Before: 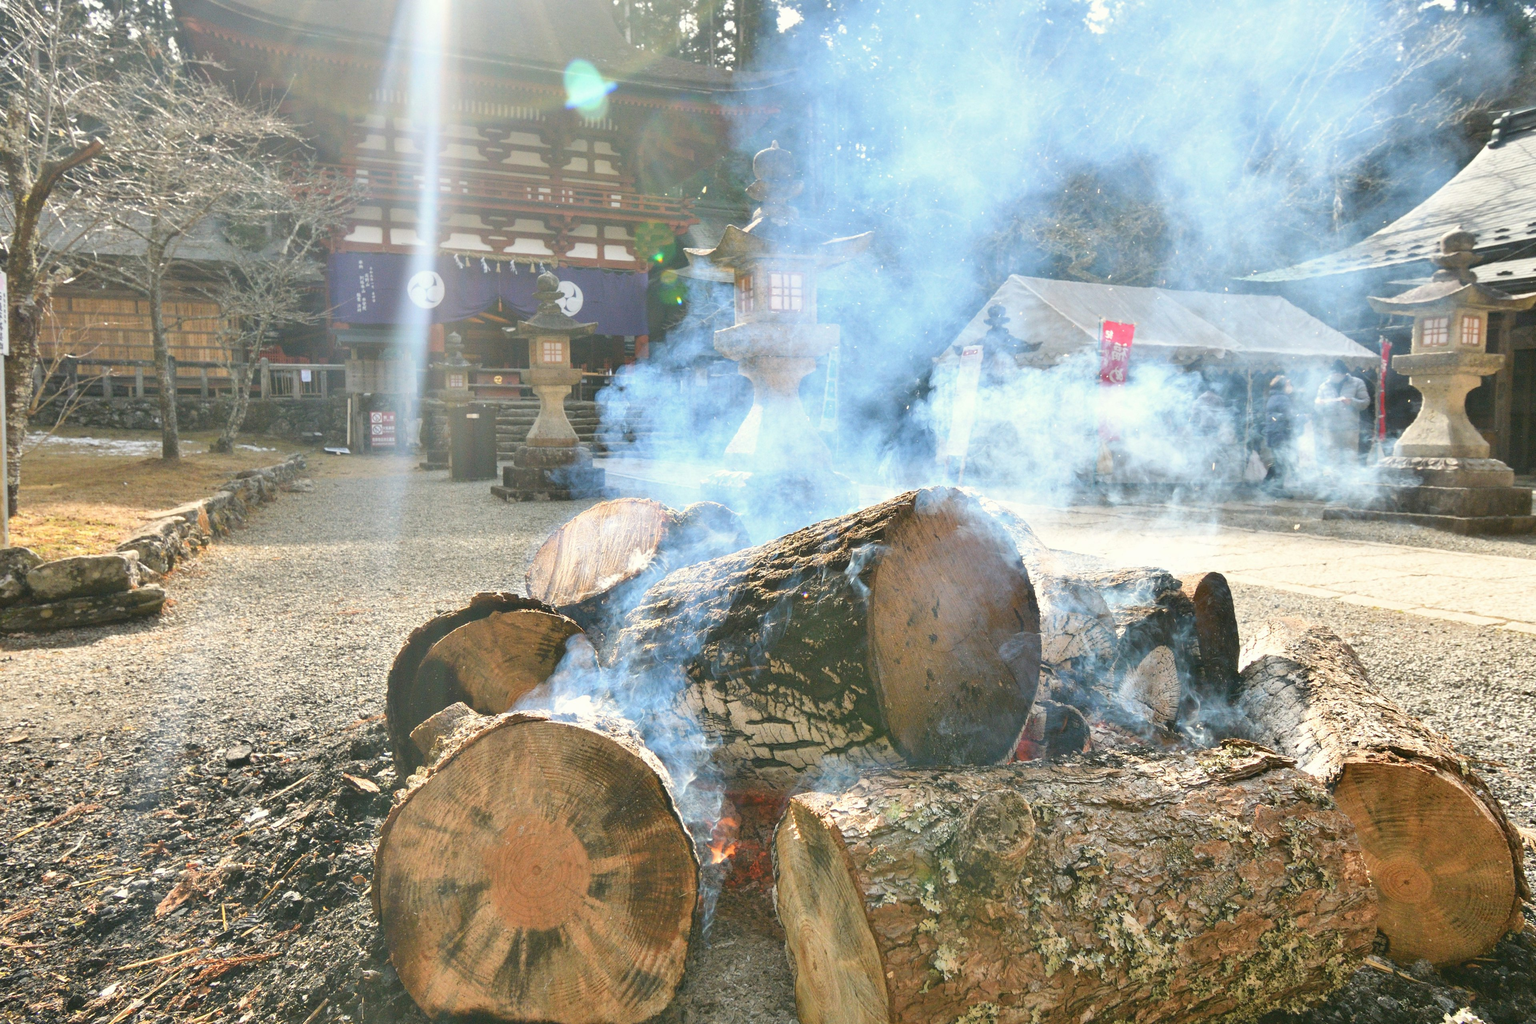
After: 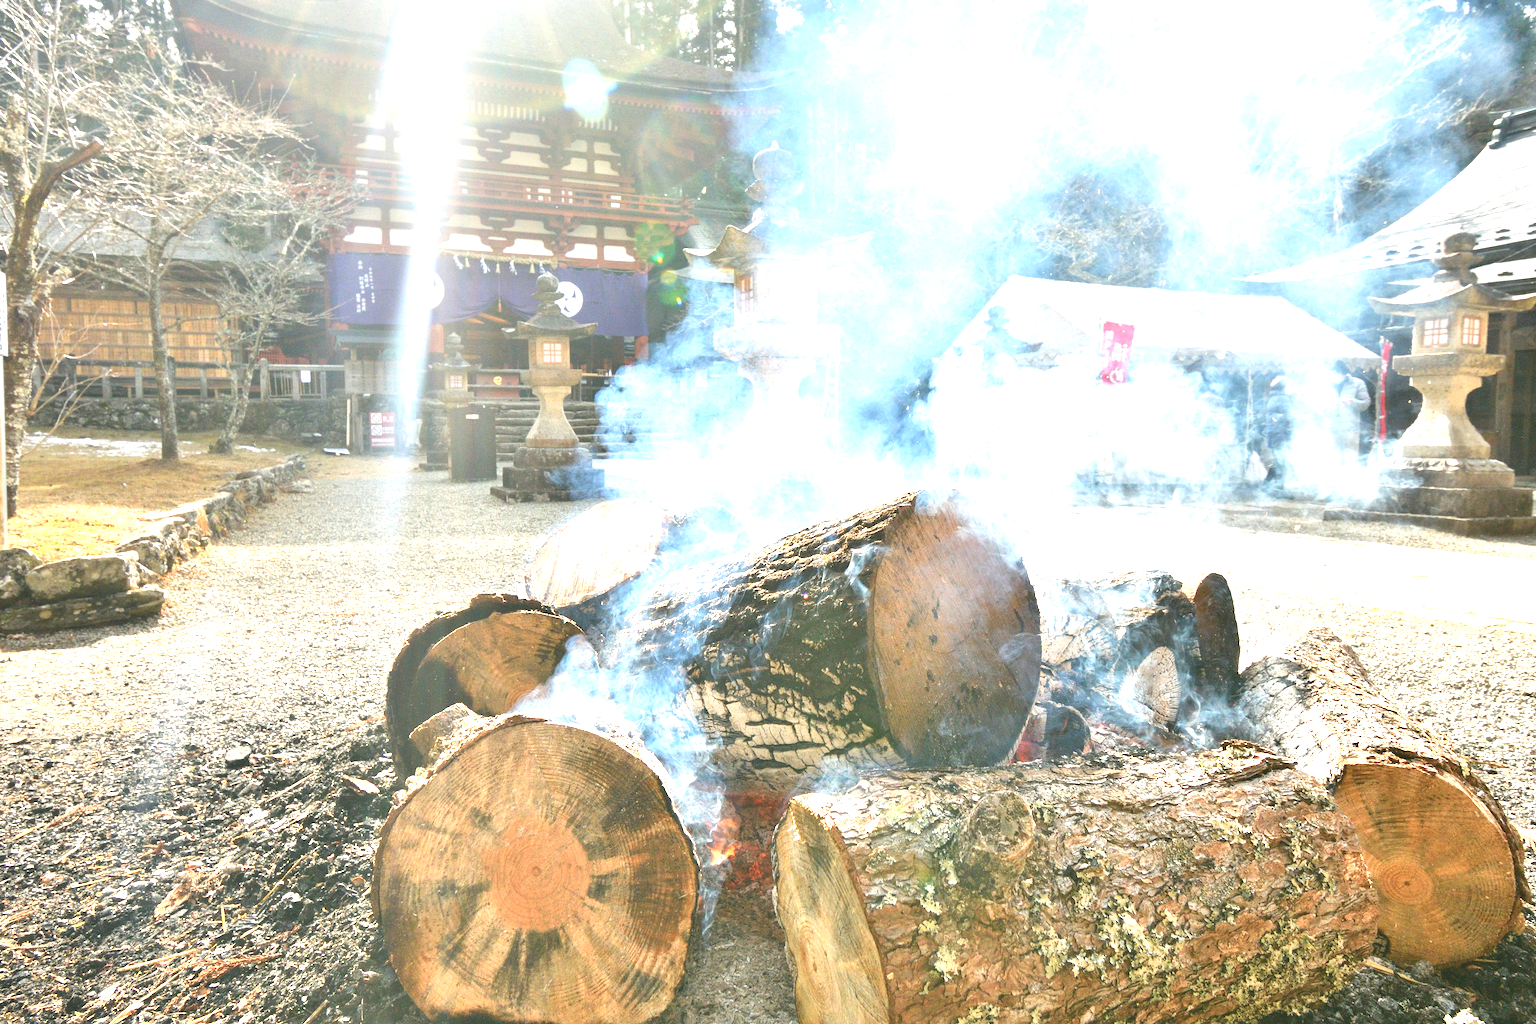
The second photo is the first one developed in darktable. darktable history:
crop and rotate: left 0.098%, bottom 0.006%
exposure: black level correction 0, exposure 1.095 EV, compensate highlight preservation false
